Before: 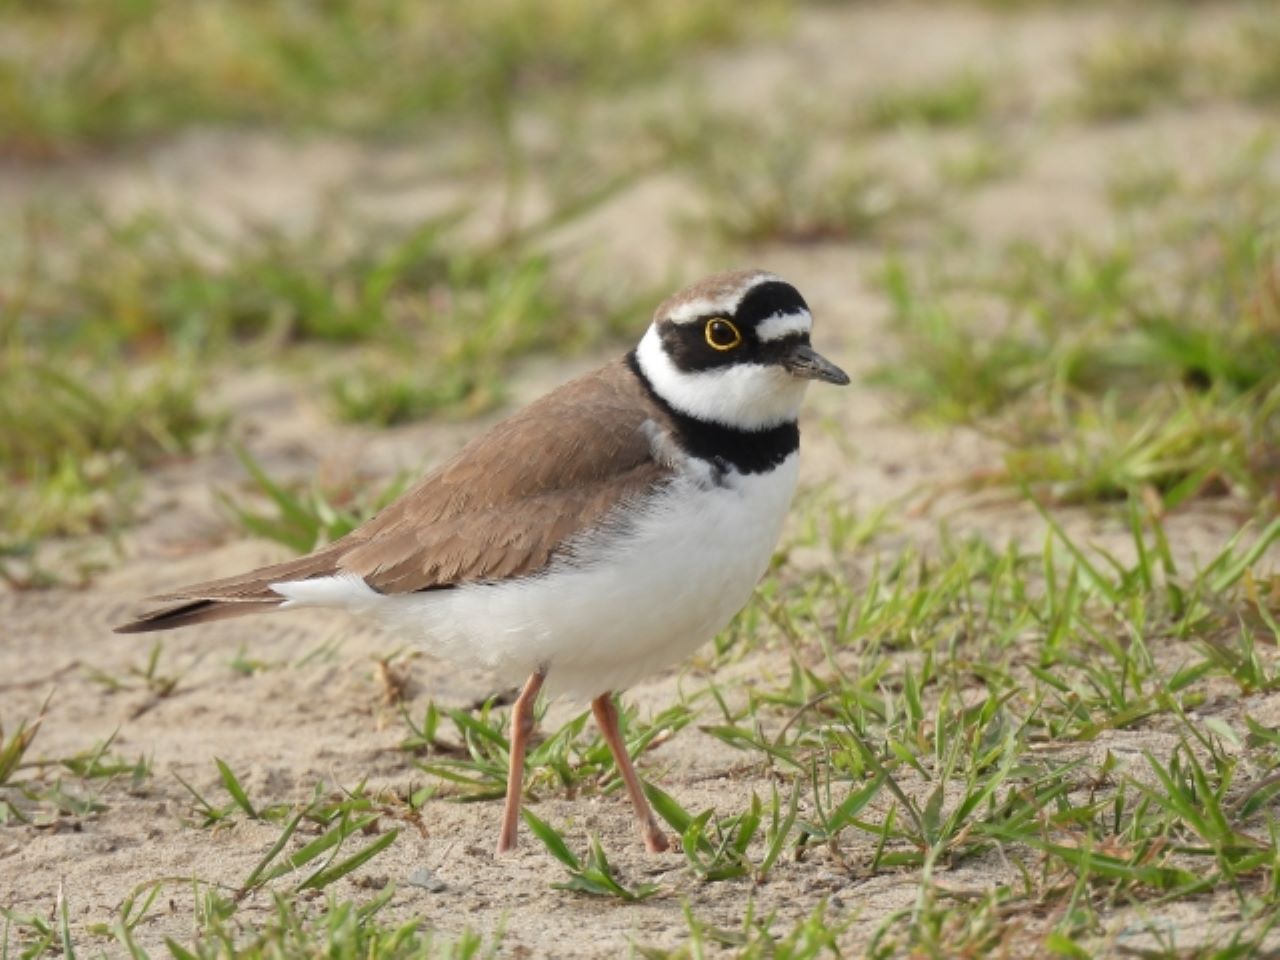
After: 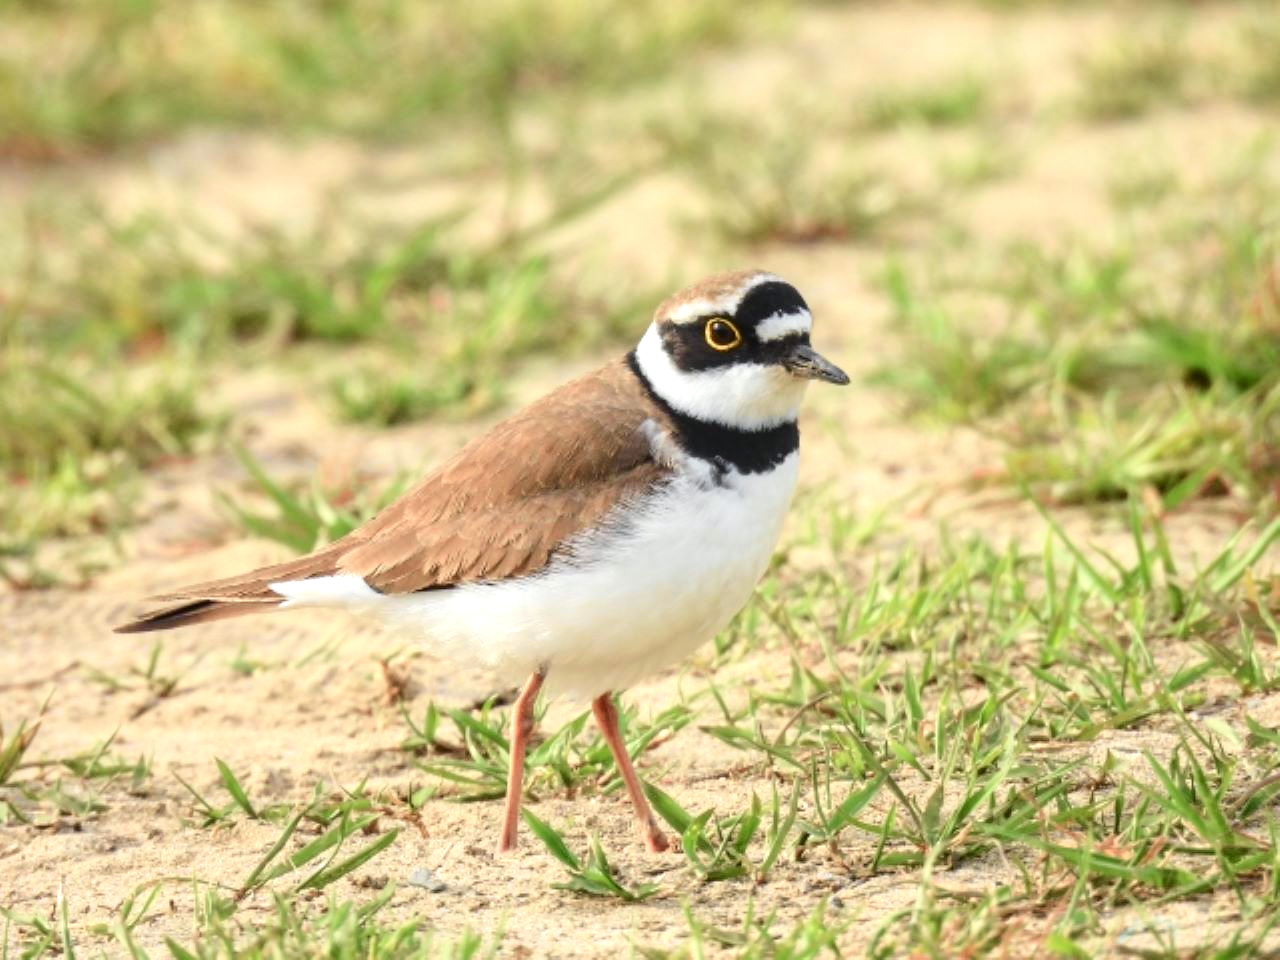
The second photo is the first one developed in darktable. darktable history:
local contrast: on, module defaults
exposure: black level correction 0, exposure 0.7 EV, compensate exposure bias true, compensate highlight preservation false
tone curve: curves: ch0 [(0, 0) (0.058, 0.027) (0.214, 0.183) (0.304, 0.288) (0.51, 0.549) (0.658, 0.7) (0.741, 0.775) (0.844, 0.866) (0.986, 0.957)]; ch1 [(0, 0) (0.172, 0.123) (0.312, 0.296) (0.437, 0.429) (0.471, 0.469) (0.502, 0.5) (0.513, 0.515) (0.572, 0.603) (0.617, 0.653) (0.68, 0.724) (0.889, 0.924) (1, 1)]; ch2 [(0, 0) (0.411, 0.424) (0.489, 0.49) (0.502, 0.5) (0.517, 0.519) (0.549, 0.578) (0.604, 0.628) (0.693, 0.686) (1, 1)], color space Lab, independent channels, preserve colors none
